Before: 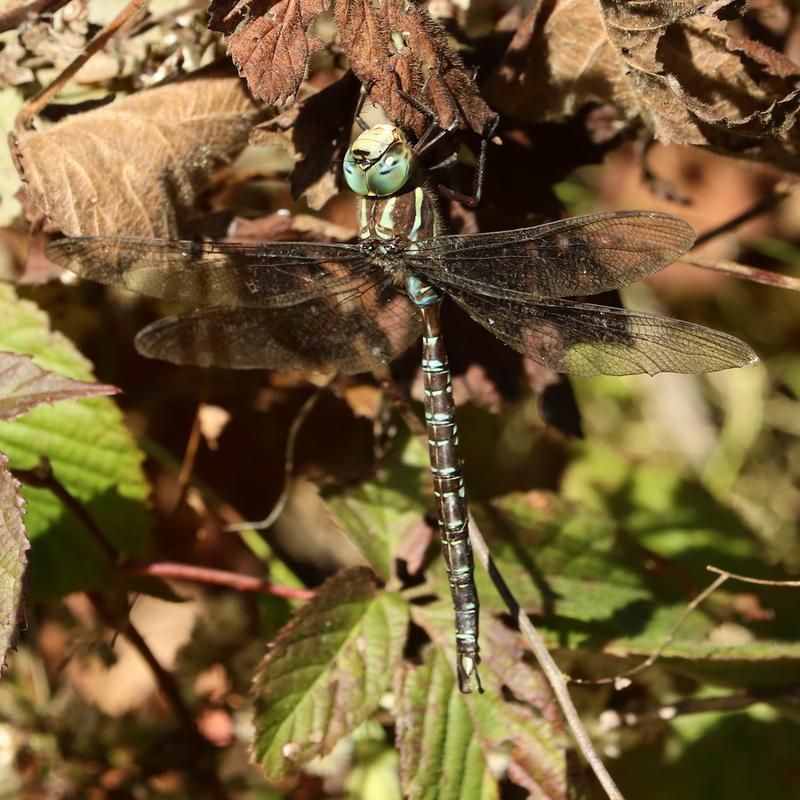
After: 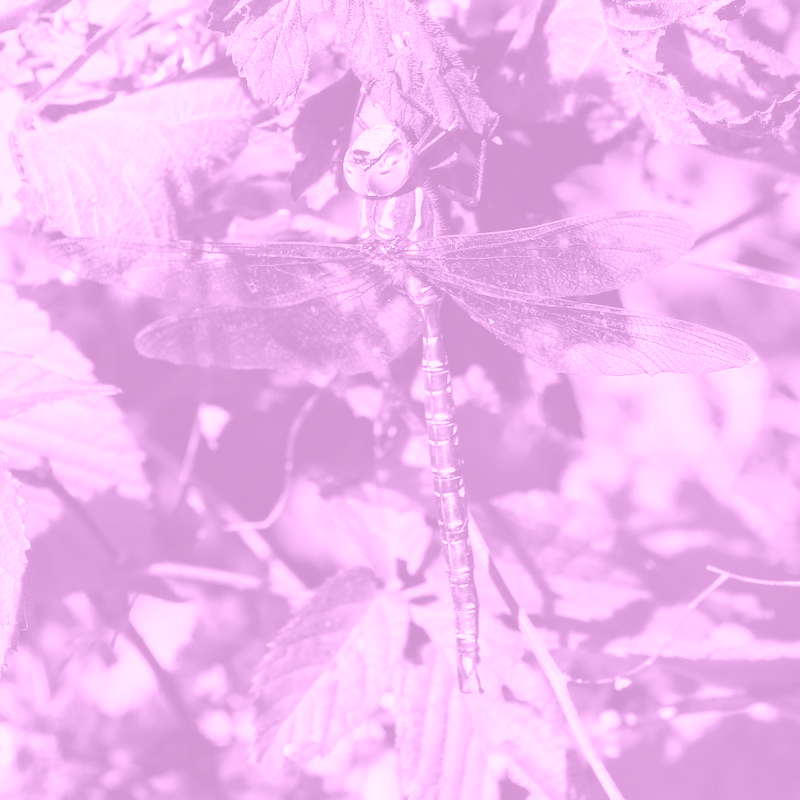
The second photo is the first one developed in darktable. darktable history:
colorize: hue 331.2°, saturation 75%, source mix 30.28%, lightness 70.52%, version 1
color balance rgb: perceptual saturation grading › global saturation 20%, perceptual saturation grading › highlights -25%, perceptual saturation grading › shadows 25%
exposure: exposure 0.515 EV, compensate highlight preservation false
